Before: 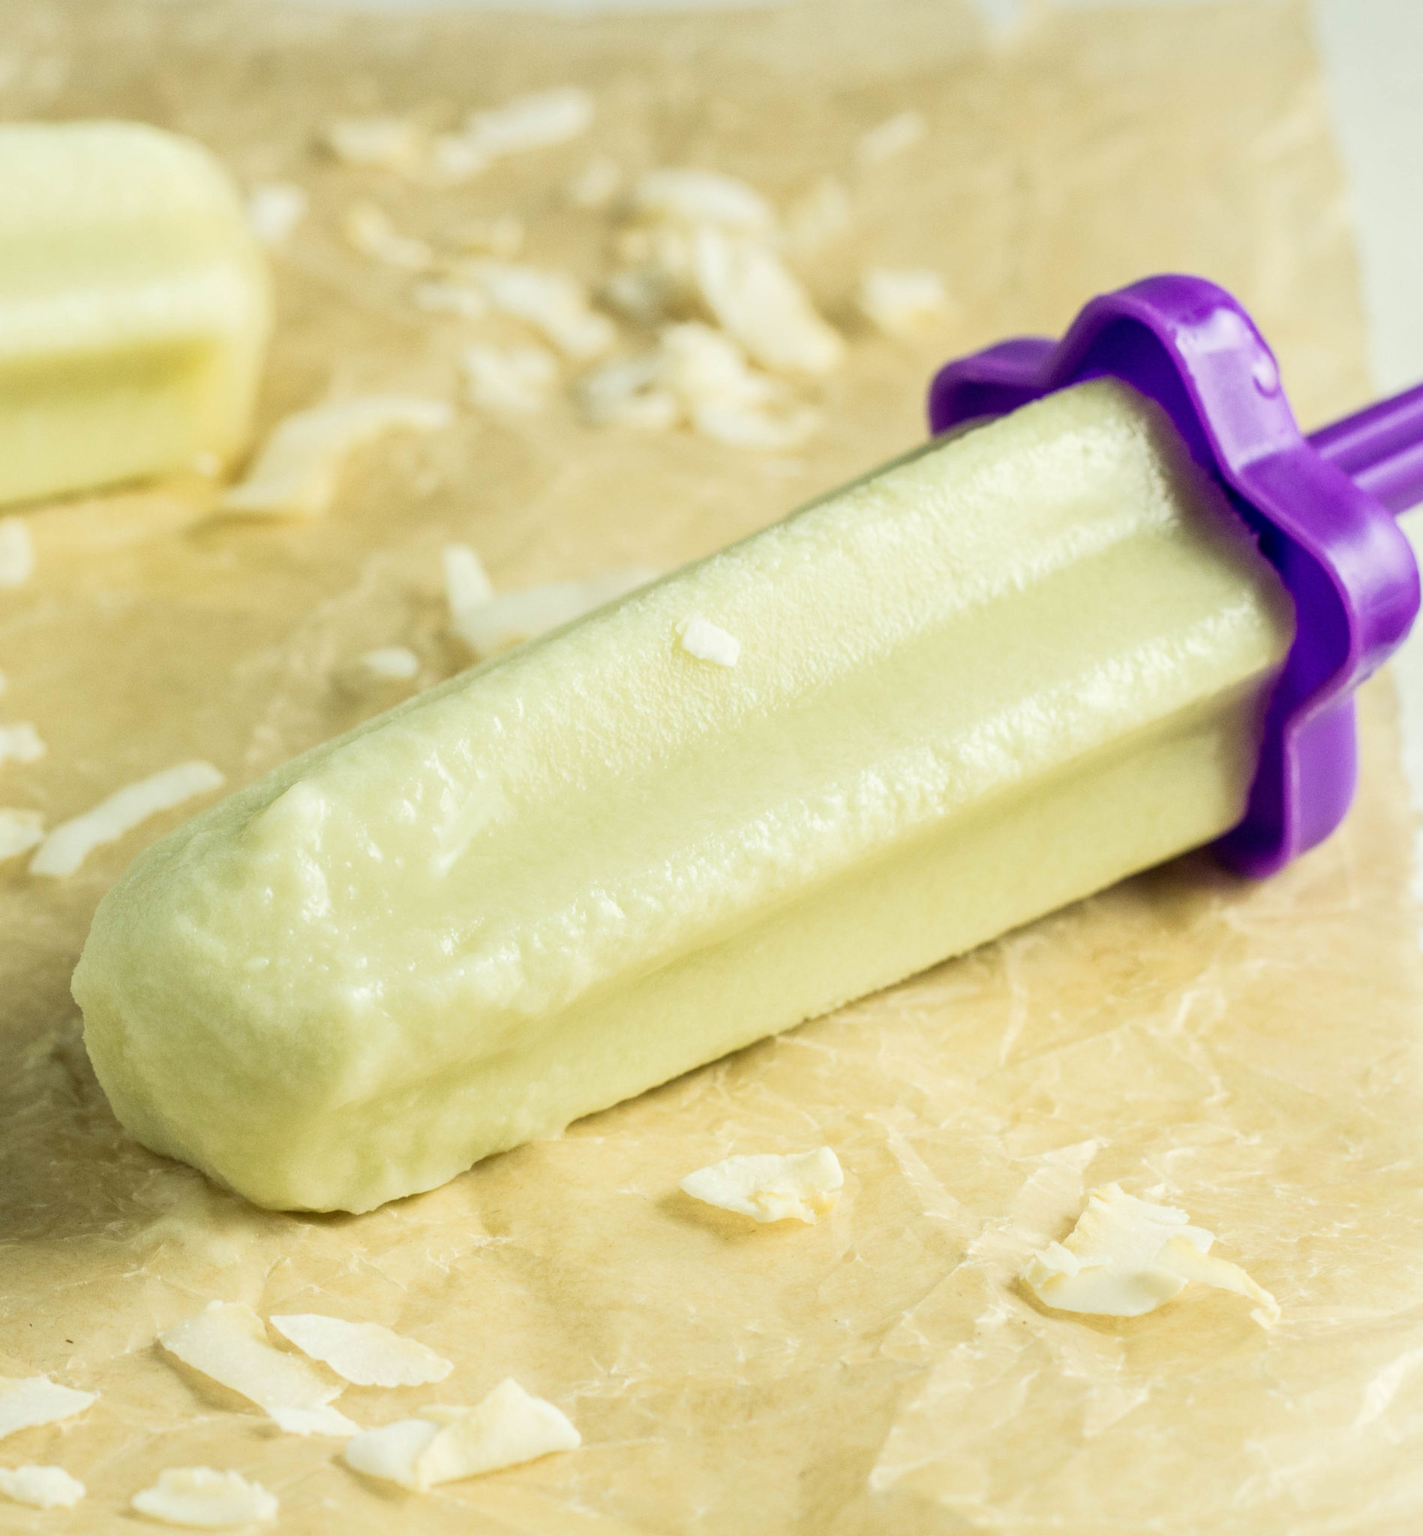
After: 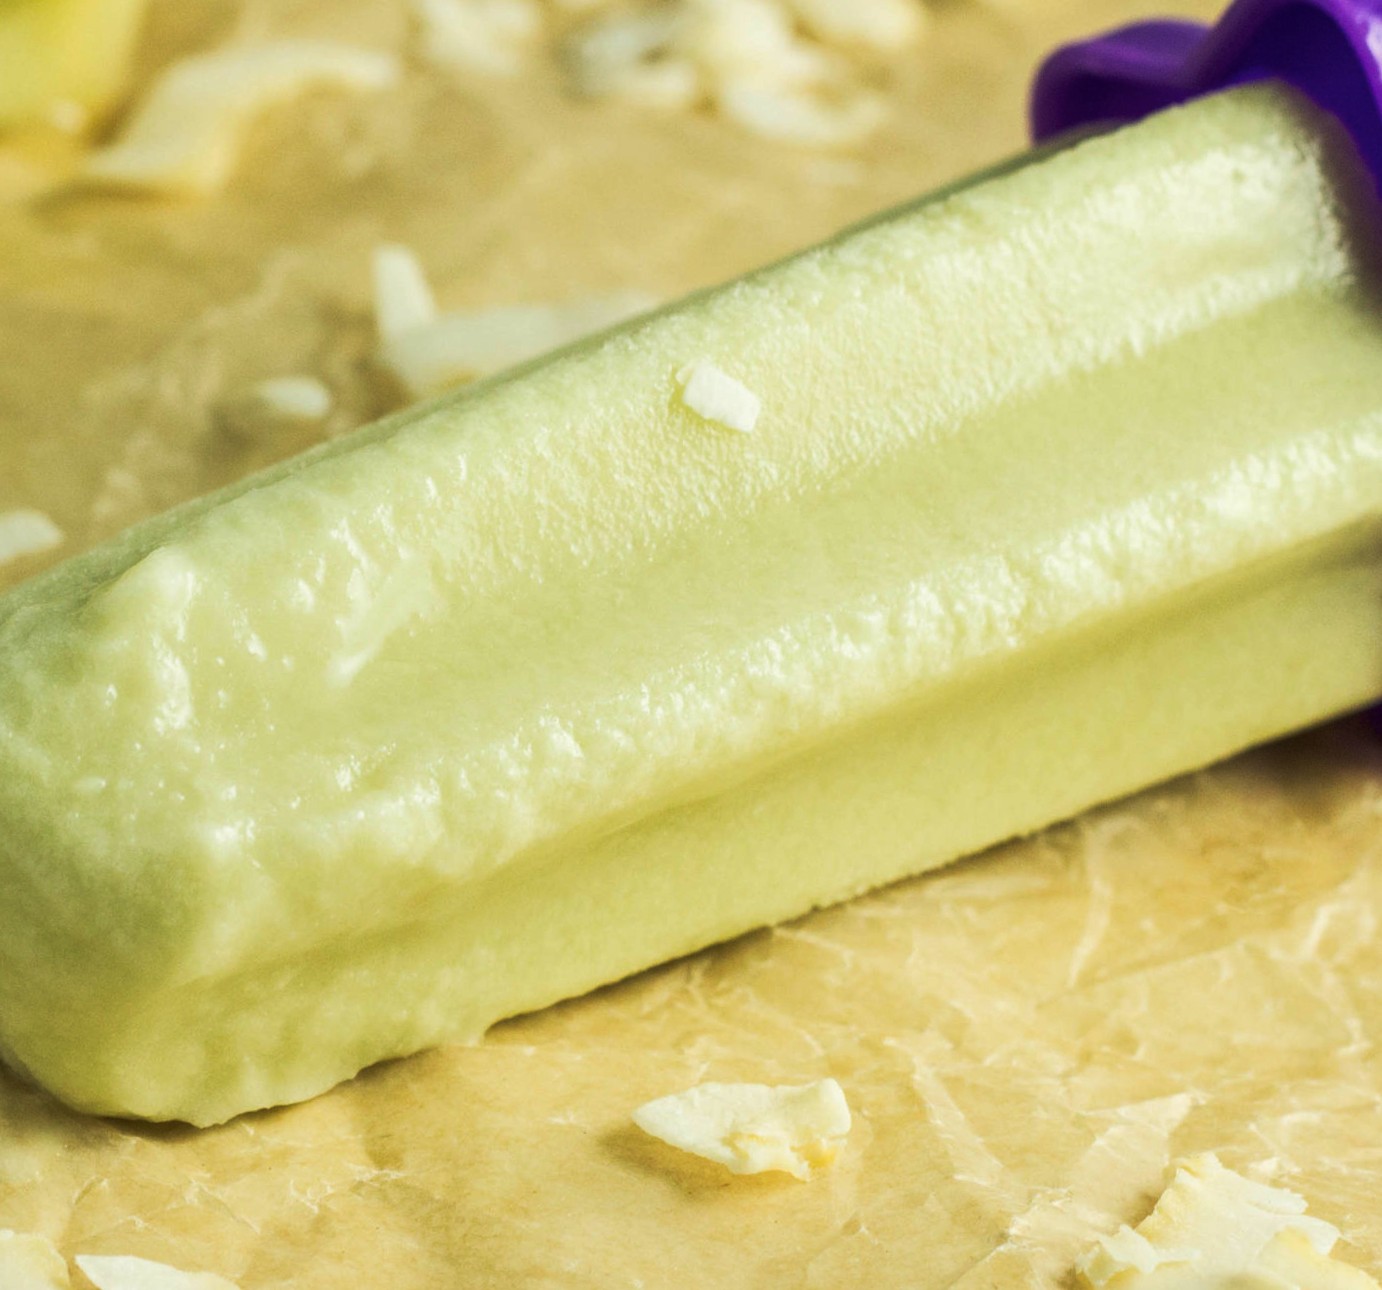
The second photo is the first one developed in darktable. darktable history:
tone curve: curves: ch0 [(0, 0) (0.536, 0.402) (1, 1)], preserve colors none
crop and rotate: angle -3.8°, left 9.911%, top 20.509%, right 12.181%, bottom 12.121%
